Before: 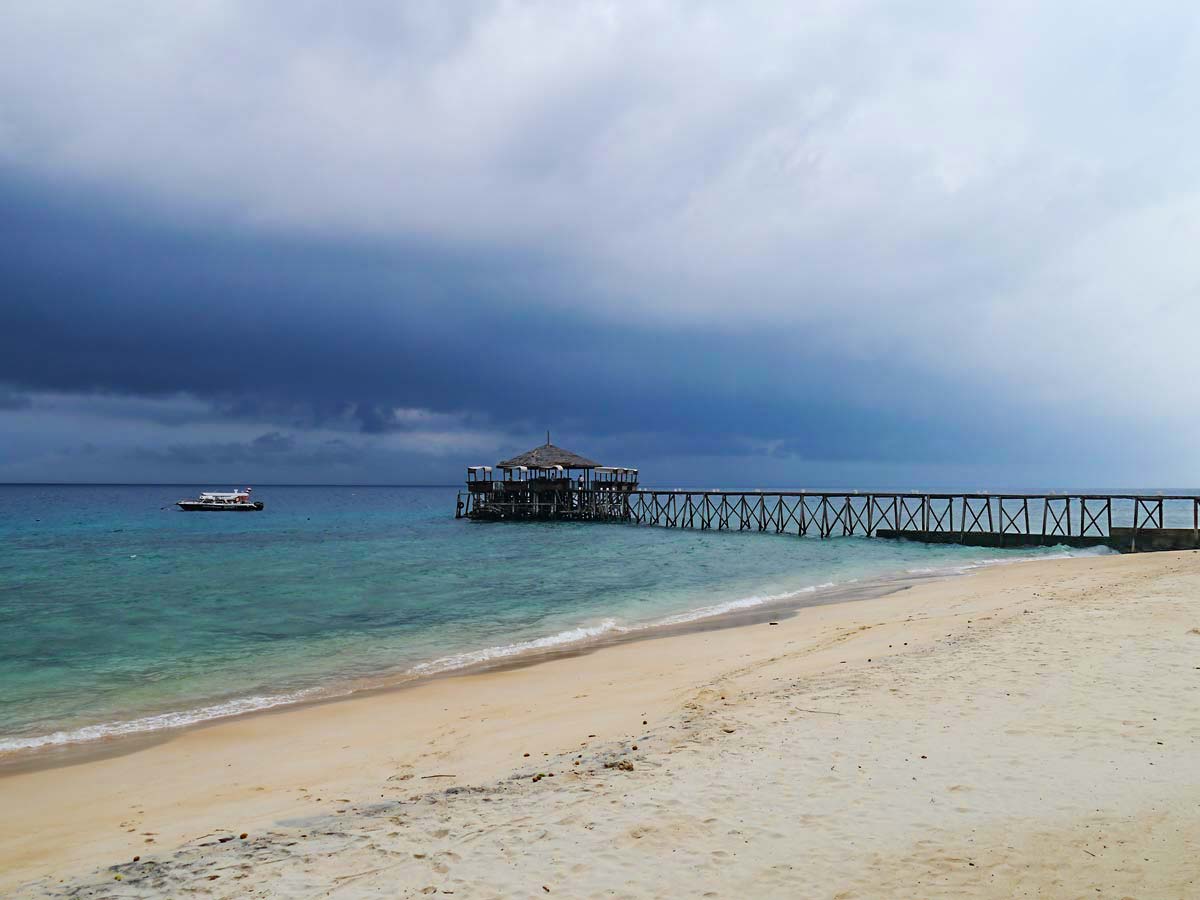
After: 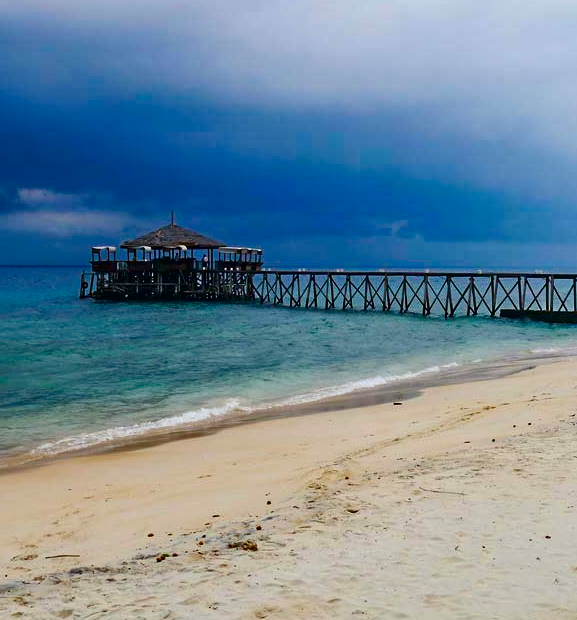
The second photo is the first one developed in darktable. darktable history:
contrast brightness saturation: contrast 0.123, brightness -0.125, saturation 0.198
crop: left 31.391%, top 24.528%, right 20.451%, bottom 6.543%
color balance rgb: perceptual saturation grading › global saturation 20%, perceptual saturation grading › highlights -25.261%, perceptual saturation grading › shadows 25.648%
